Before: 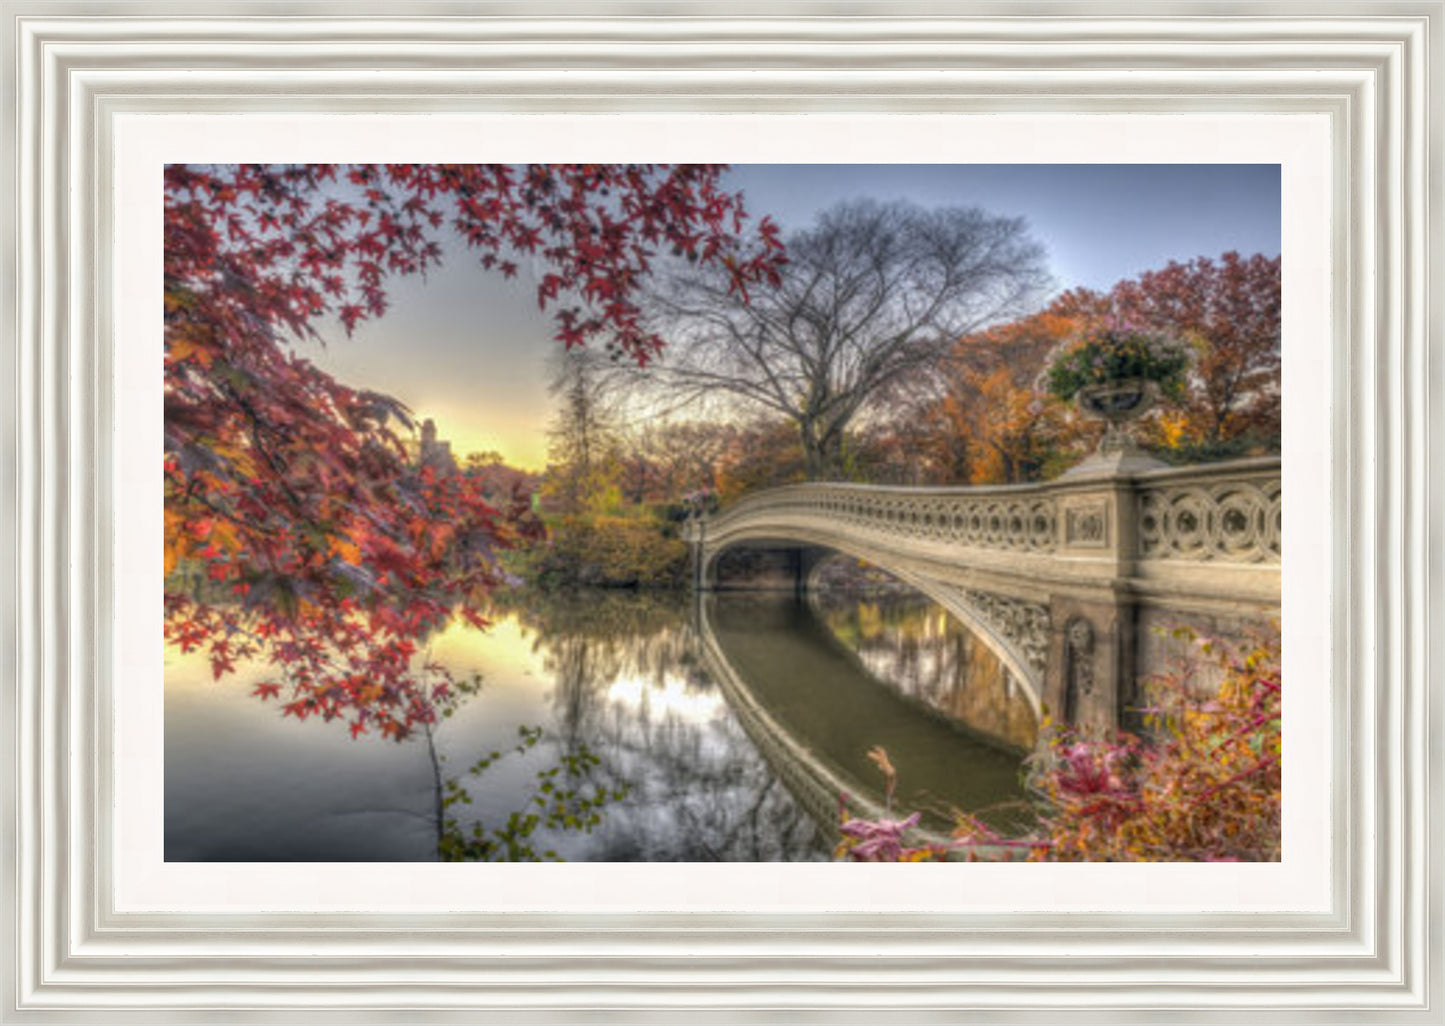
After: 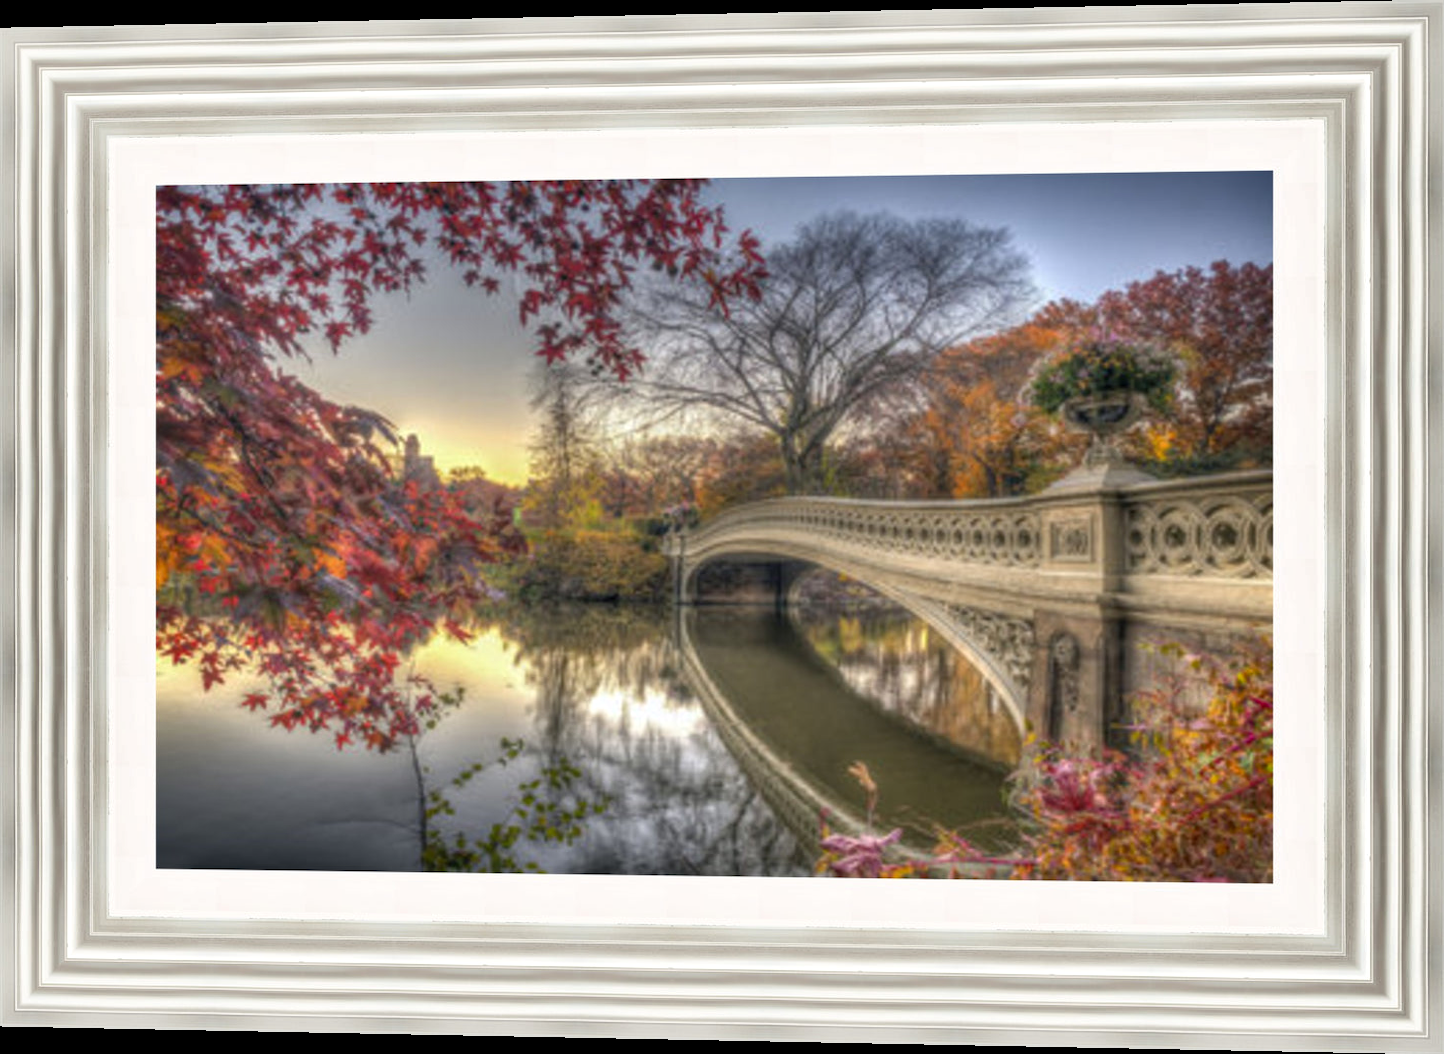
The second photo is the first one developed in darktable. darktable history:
rotate and perspective: lens shift (horizontal) -0.055, automatic cropping off
levels: levels [0, 0.492, 0.984]
shadows and highlights: radius 118.69, shadows 42.21, highlights -61.56, soften with gaussian
